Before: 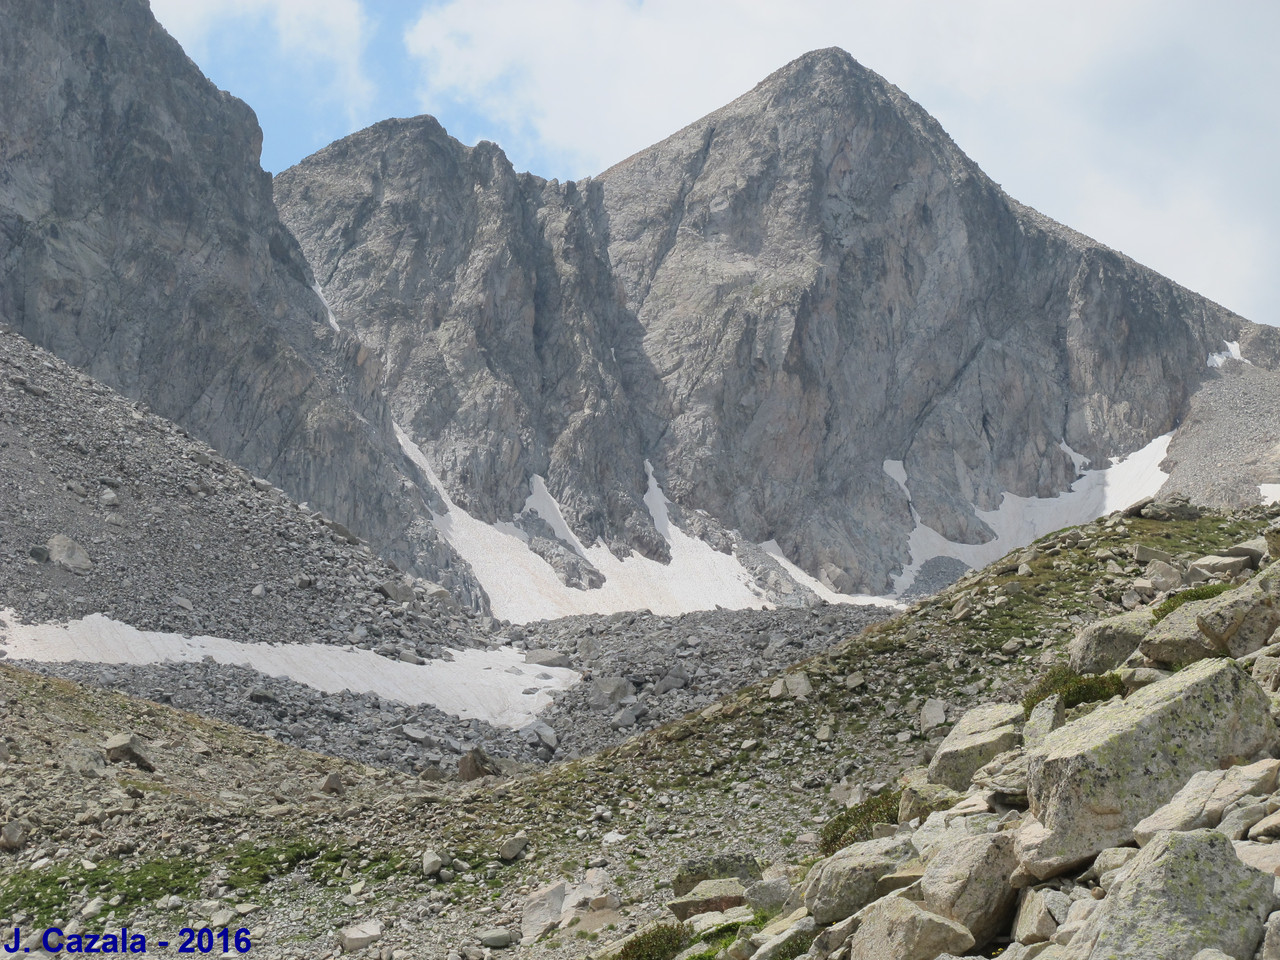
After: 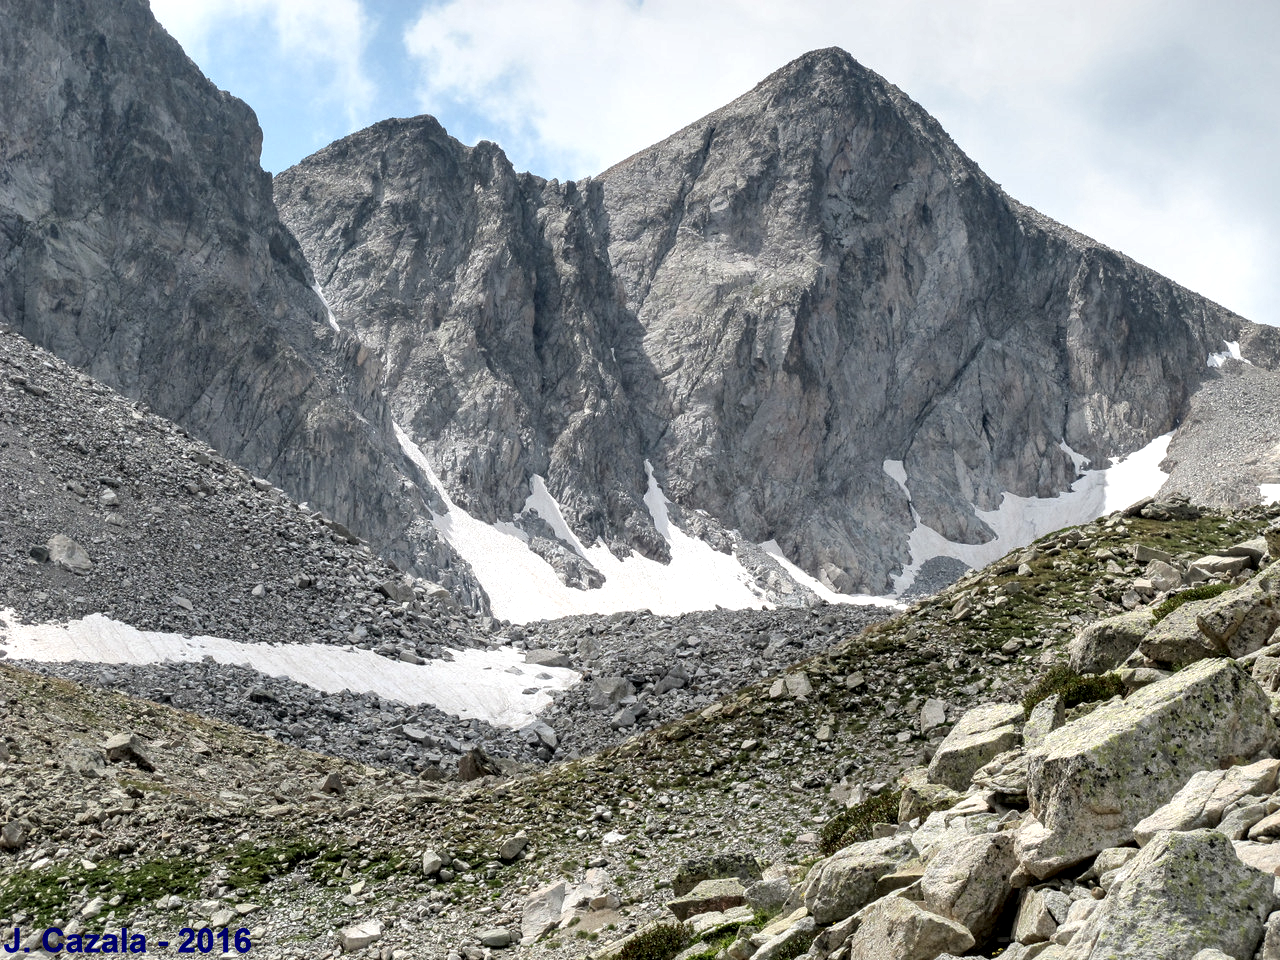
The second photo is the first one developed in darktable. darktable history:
shadows and highlights: shadows 20.55, highlights -20.99, soften with gaussian
local contrast: highlights 80%, shadows 57%, detail 175%, midtone range 0.602
